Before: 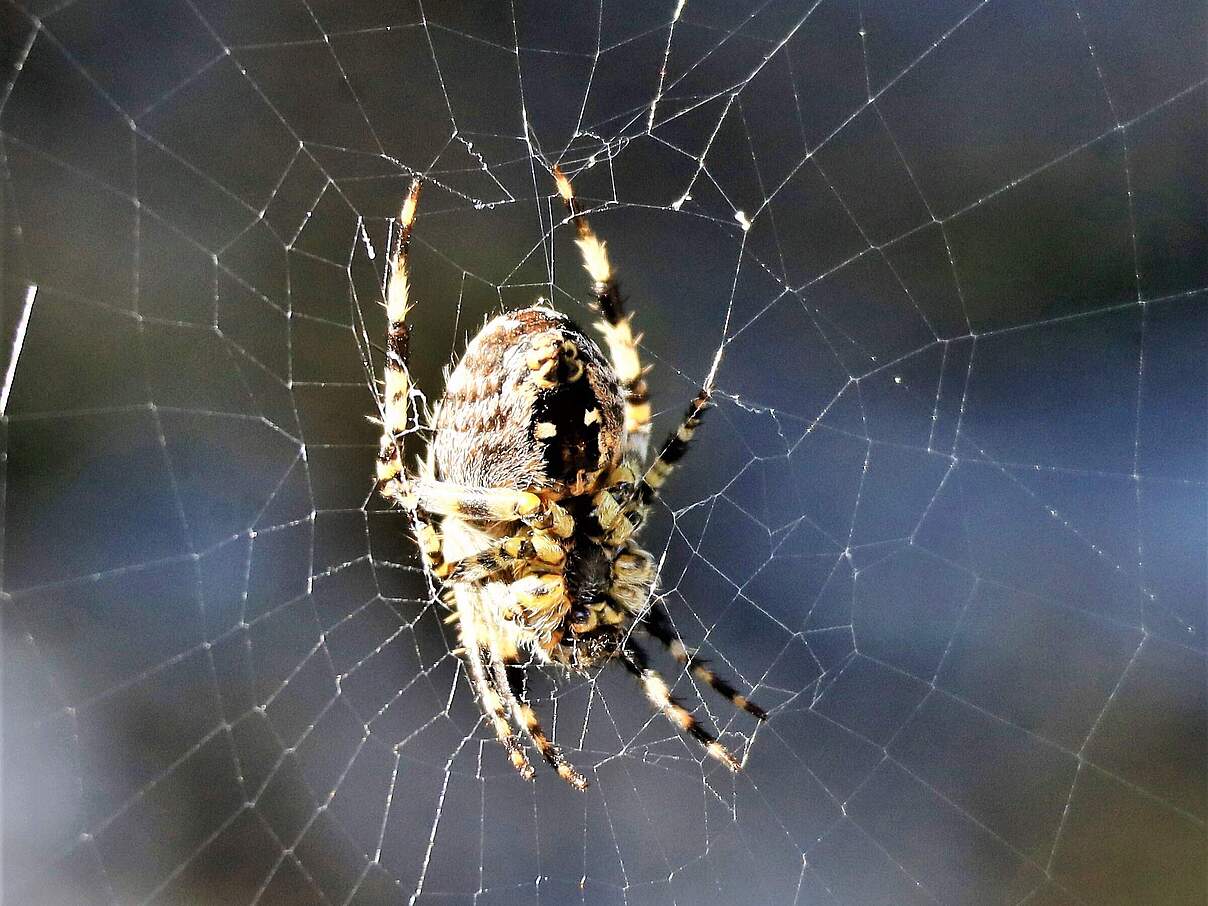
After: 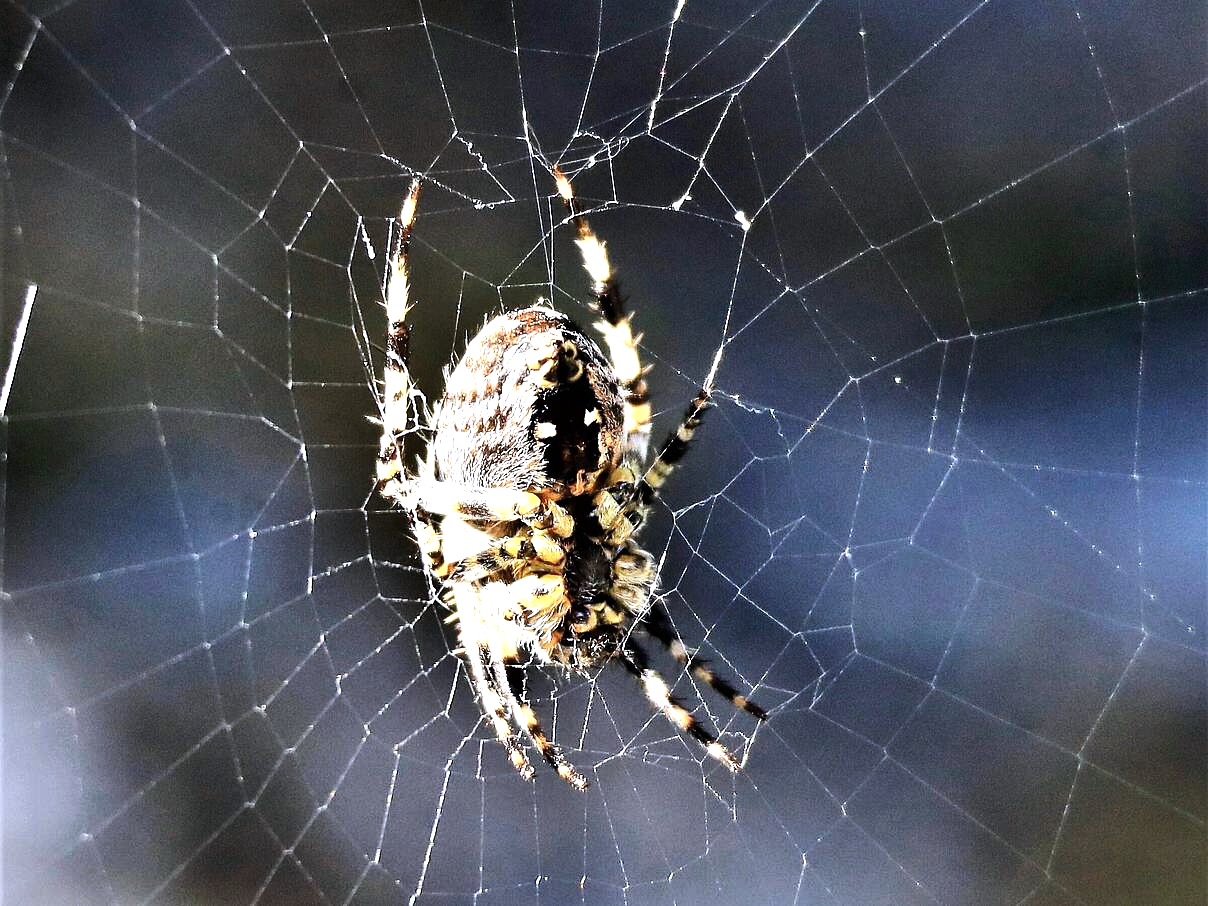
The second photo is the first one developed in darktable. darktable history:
color calibration: illuminant as shot in camera, x 0.358, y 0.373, temperature 4628.91 K
tone equalizer: -8 EV -0.75 EV, -7 EV -0.7 EV, -6 EV -0.6 EV, -5 EV -0.4 EV, -3 EV 0.4 EV, -2 EV 0.6 EV, -1 EV 0.7 EV, +0 EV 0.75 EV, edges refinement/feathering 500, mask exposure compensation -1.57 EV, preserve details no
